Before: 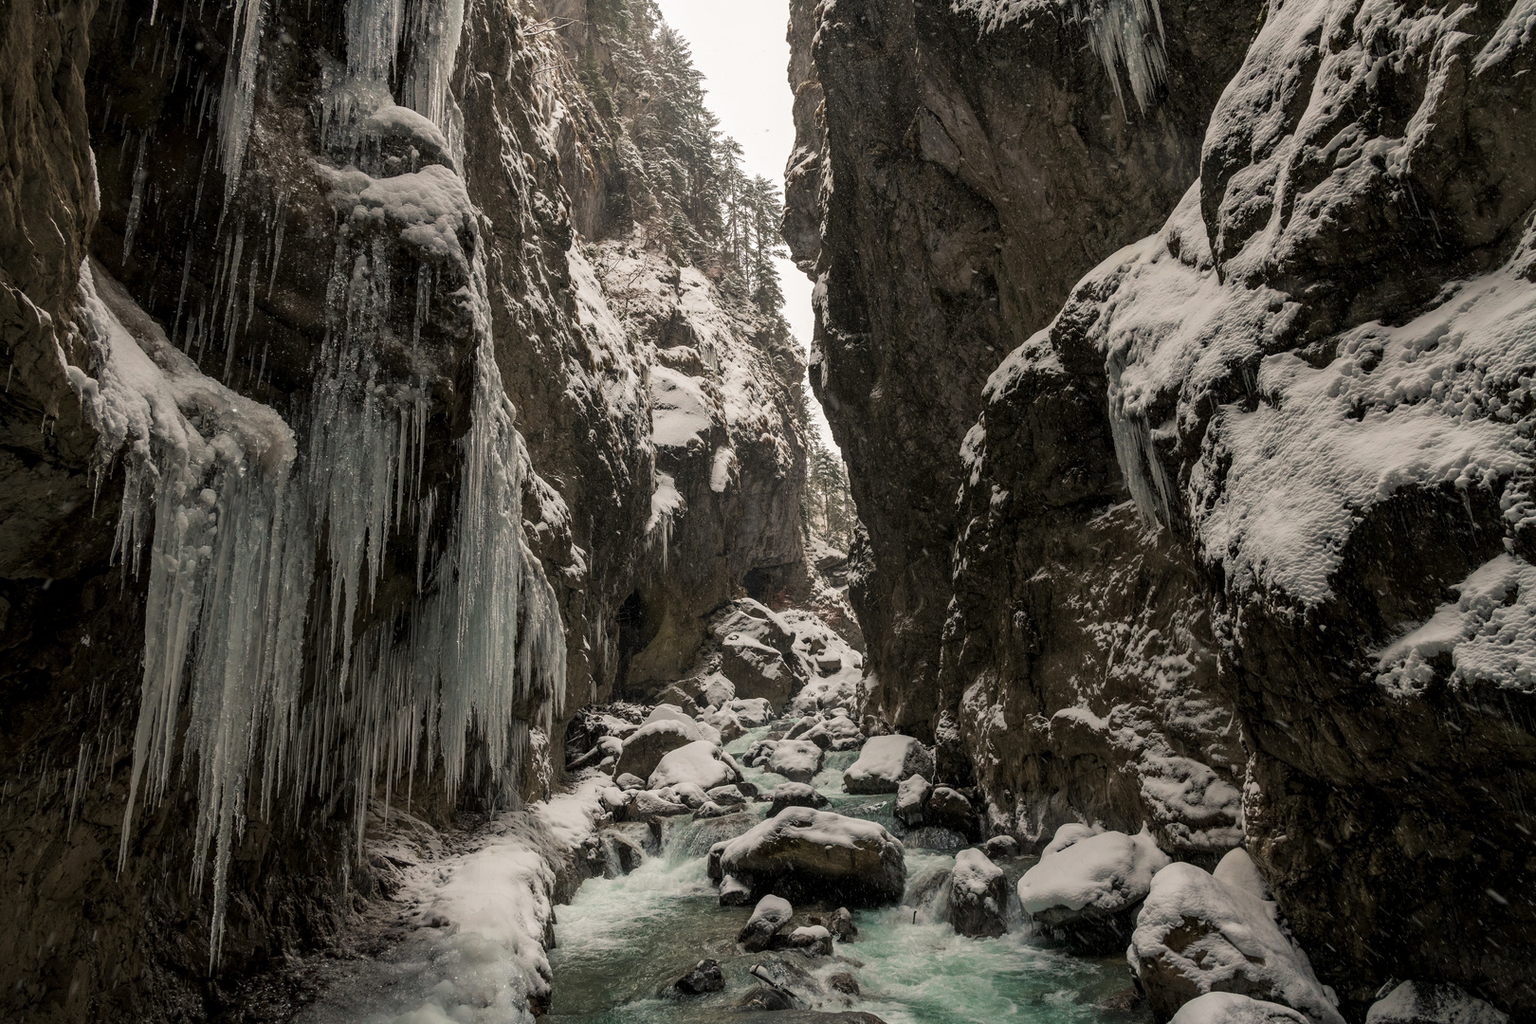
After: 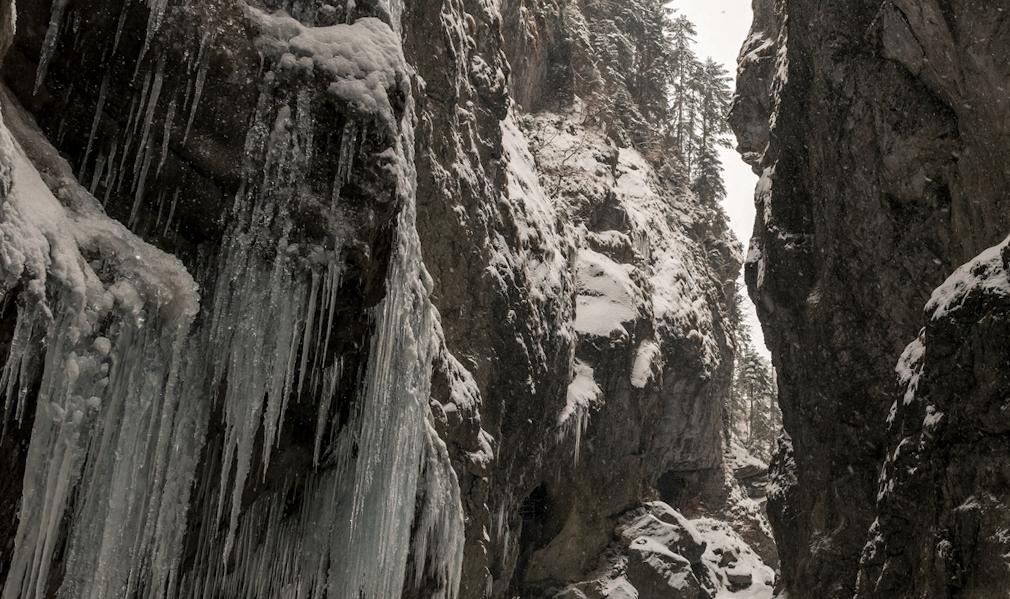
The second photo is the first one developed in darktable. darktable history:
color zones: curves: ch0 [(0, 0.5) (0.125, 0.4) (0.25, 0.5) (0.375, 0.4) (0.5, 0.4) (0.625, 0.35) (0.75, 0.35) (0.875, 0.5)]; ch1 [(0, 0.35) (0.125, 0.45) (0.25, 0.35) (0.375, 0.35) (0.5, 0.35) (0.625, 0.35) (0.75, 0.45) (0.875, 0.35)]; ch2 [(0, 0.6) (0.125, 0.5) (0.25, 0.5) (0.375, 0.6) (0.5, 0.6) (0.625, 0.5) (0.75, 0.5) (0.875, 0.5)]
crop and rotate: angle -4.99°, left 2.122%, top 6.945%, right 27.566%, bottom 30.519%
tone equalizer: on, module defaults
